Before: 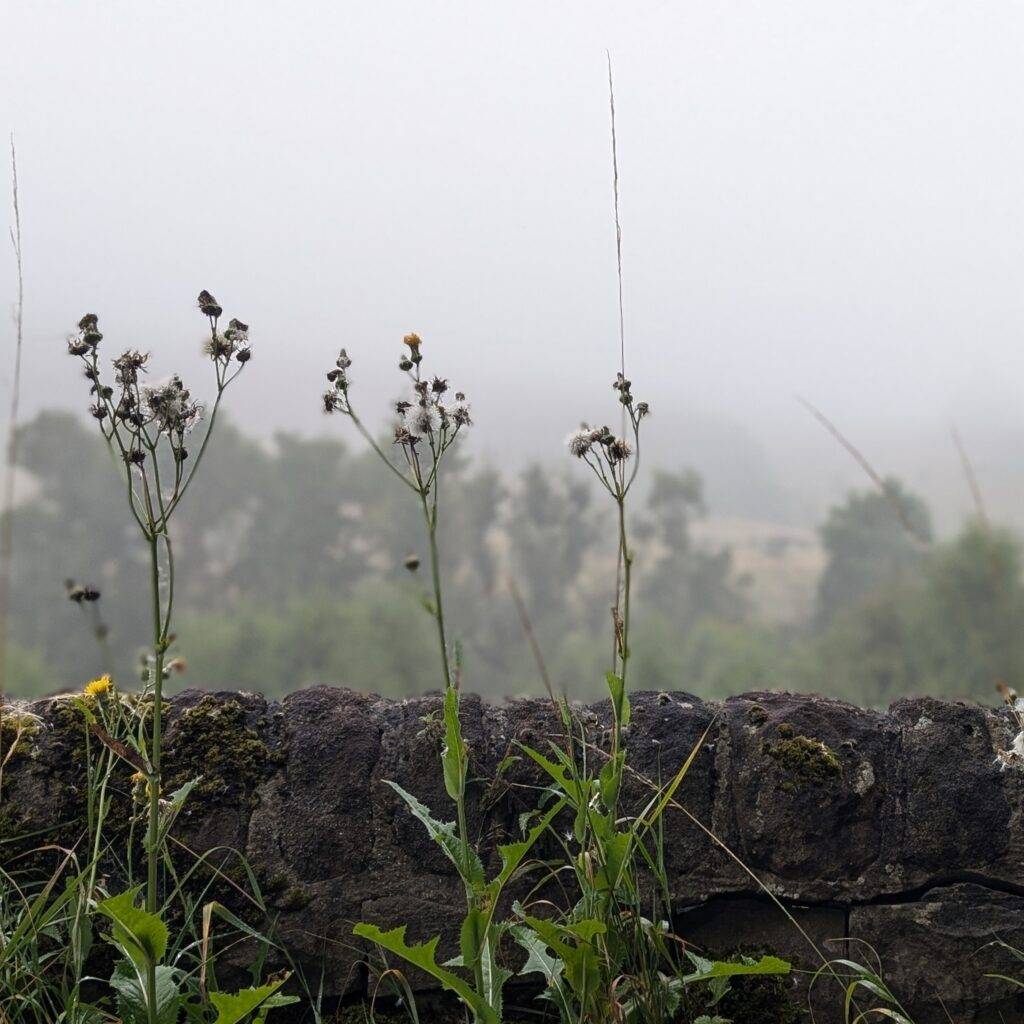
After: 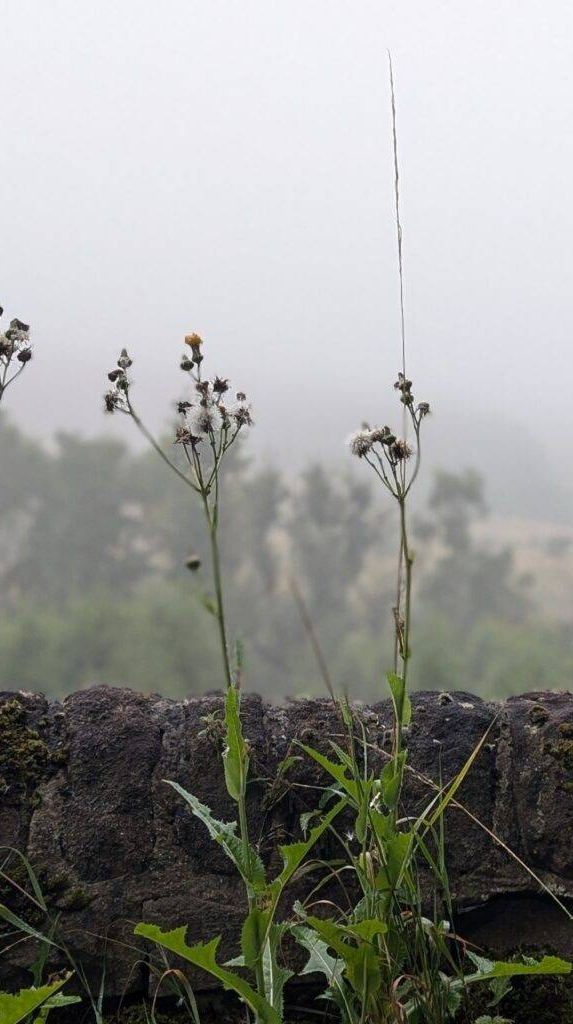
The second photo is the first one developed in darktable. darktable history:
crop: left 21.44%, right 22.524%
